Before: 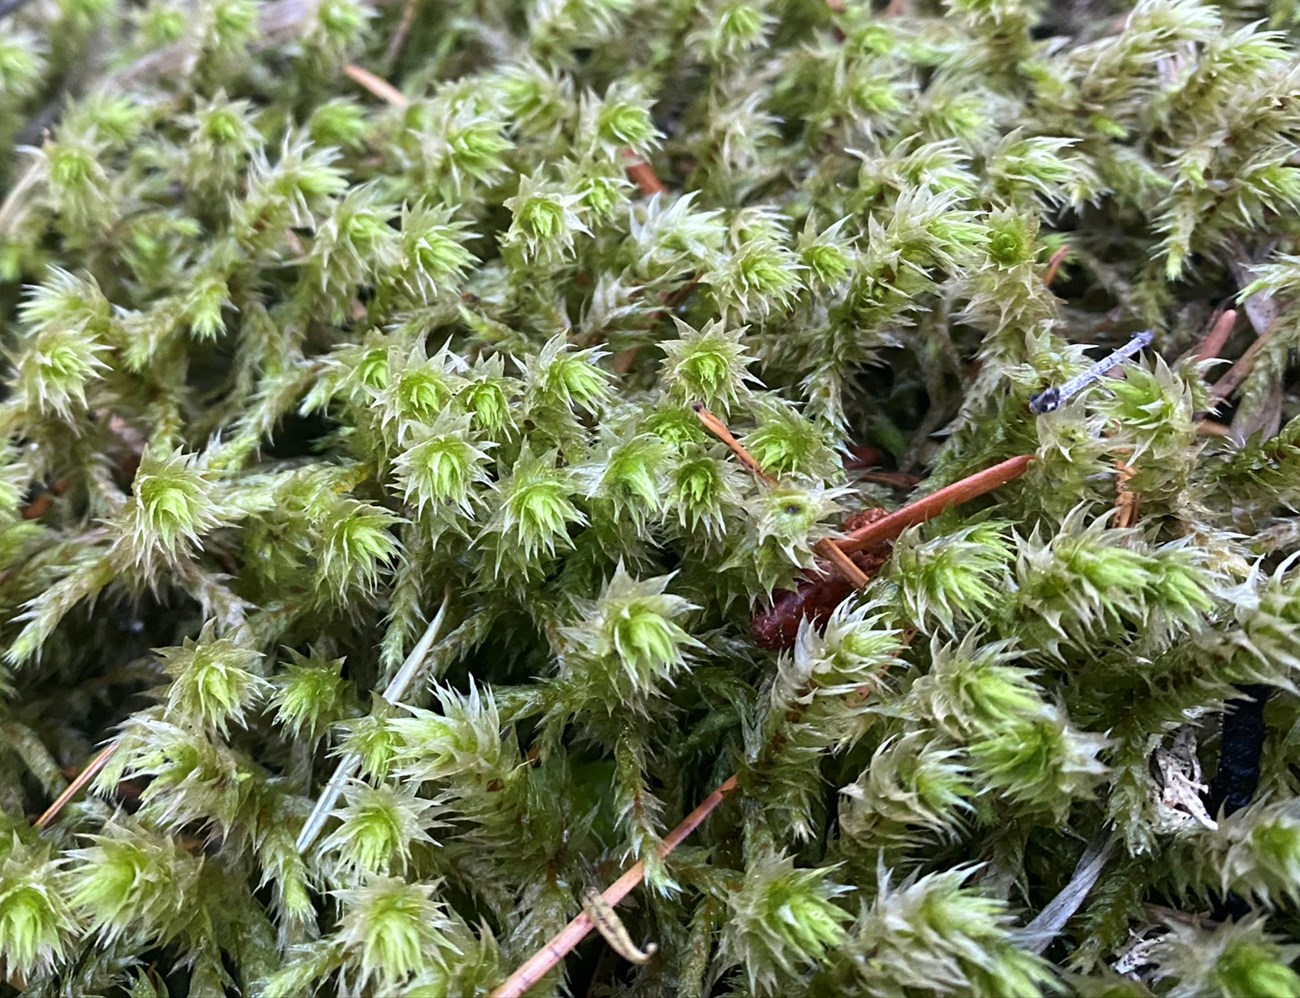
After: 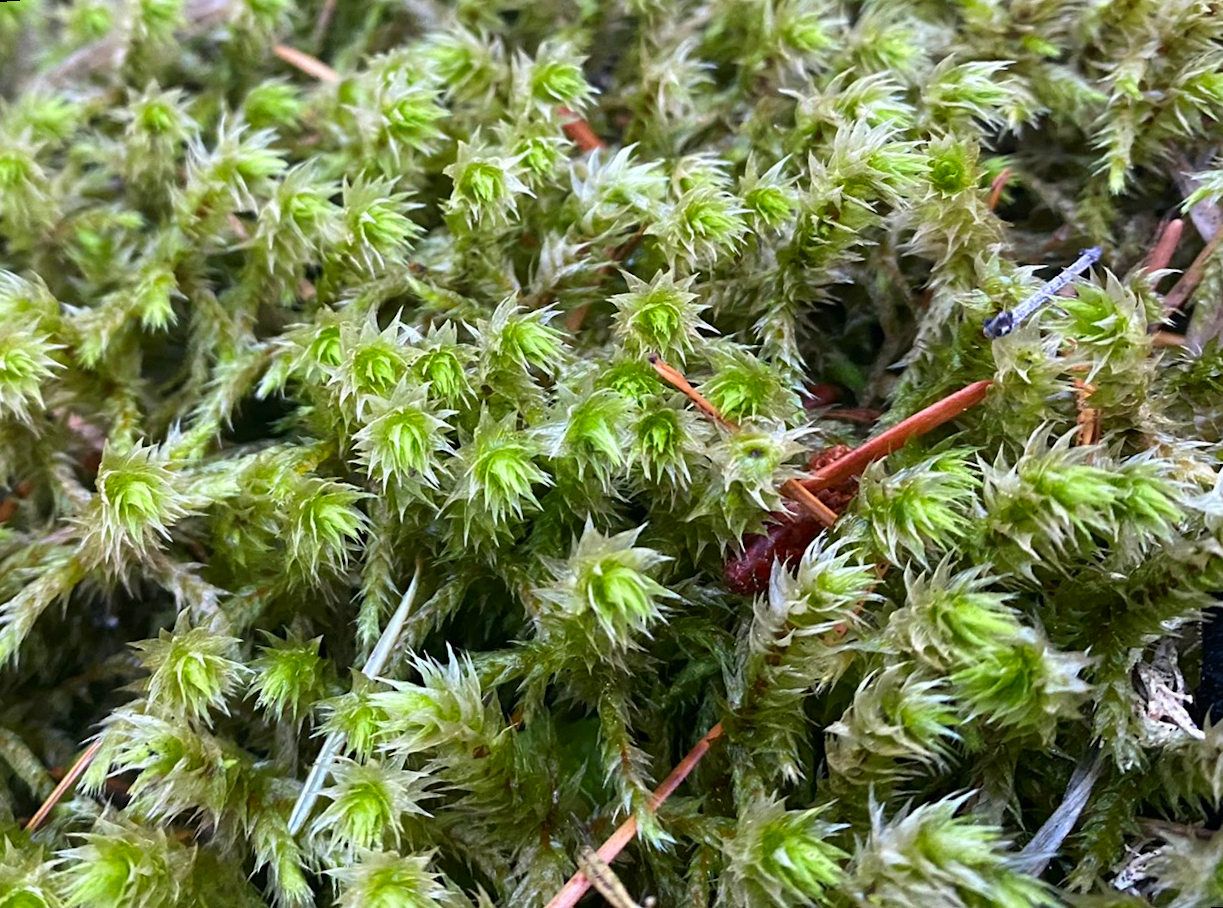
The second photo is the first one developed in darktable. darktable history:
rotate and perspective: rotation -4.57°, crop left 0.054, crop right 0.944, crop top 0.087, crop bottom 0.914
color correction: saturation 1.32
